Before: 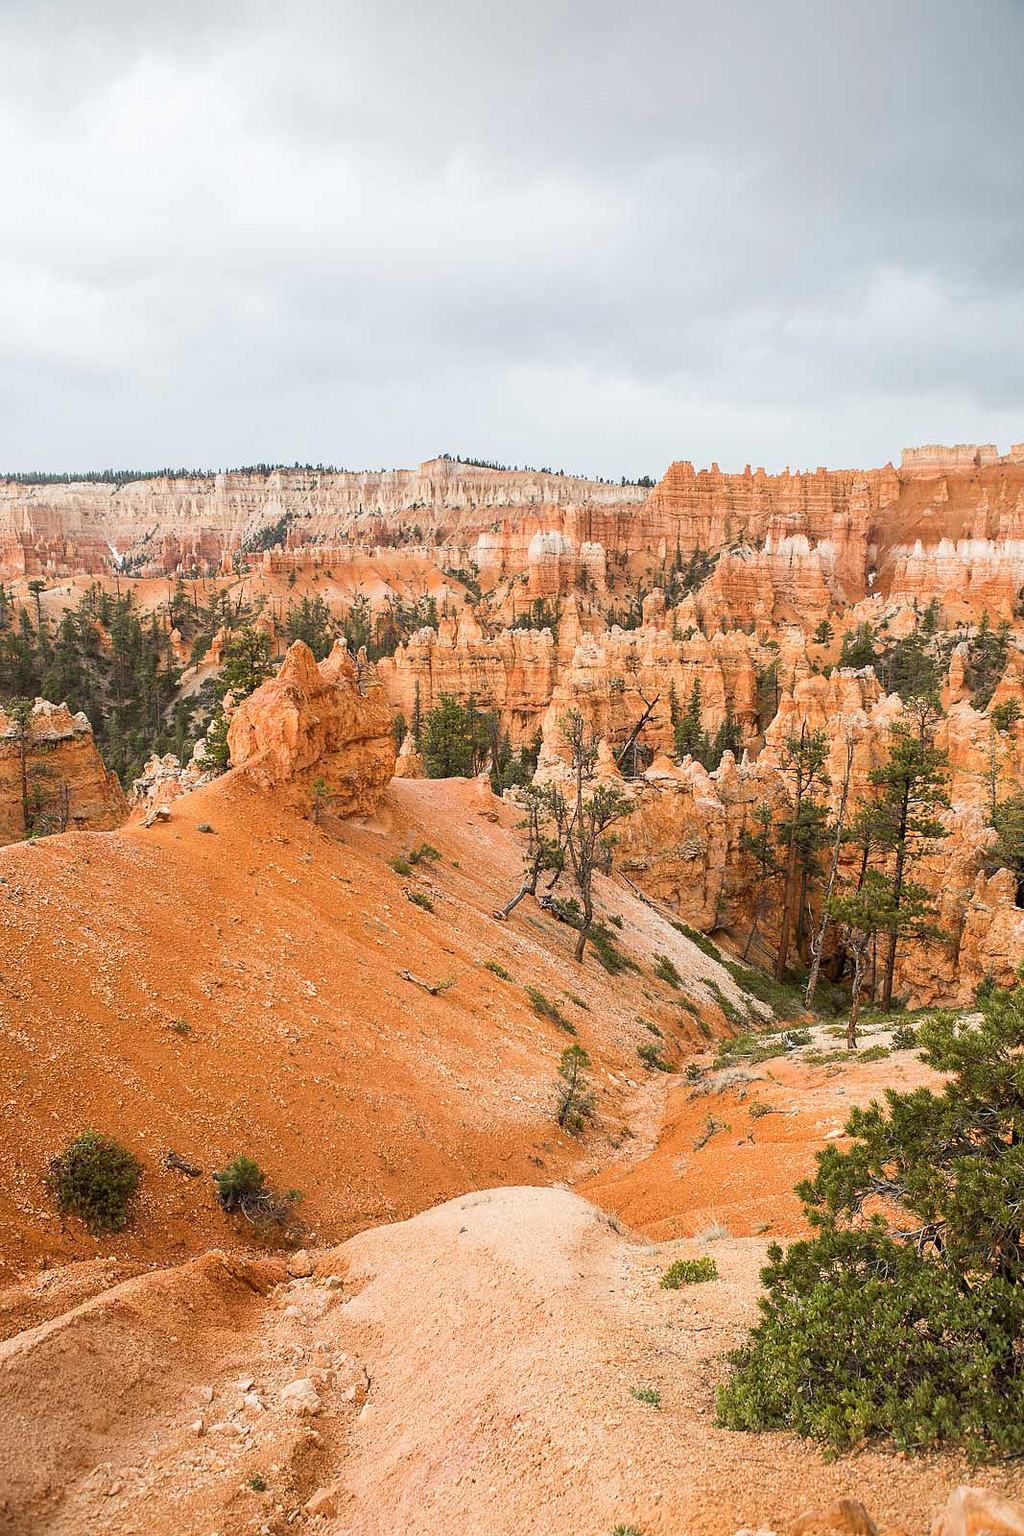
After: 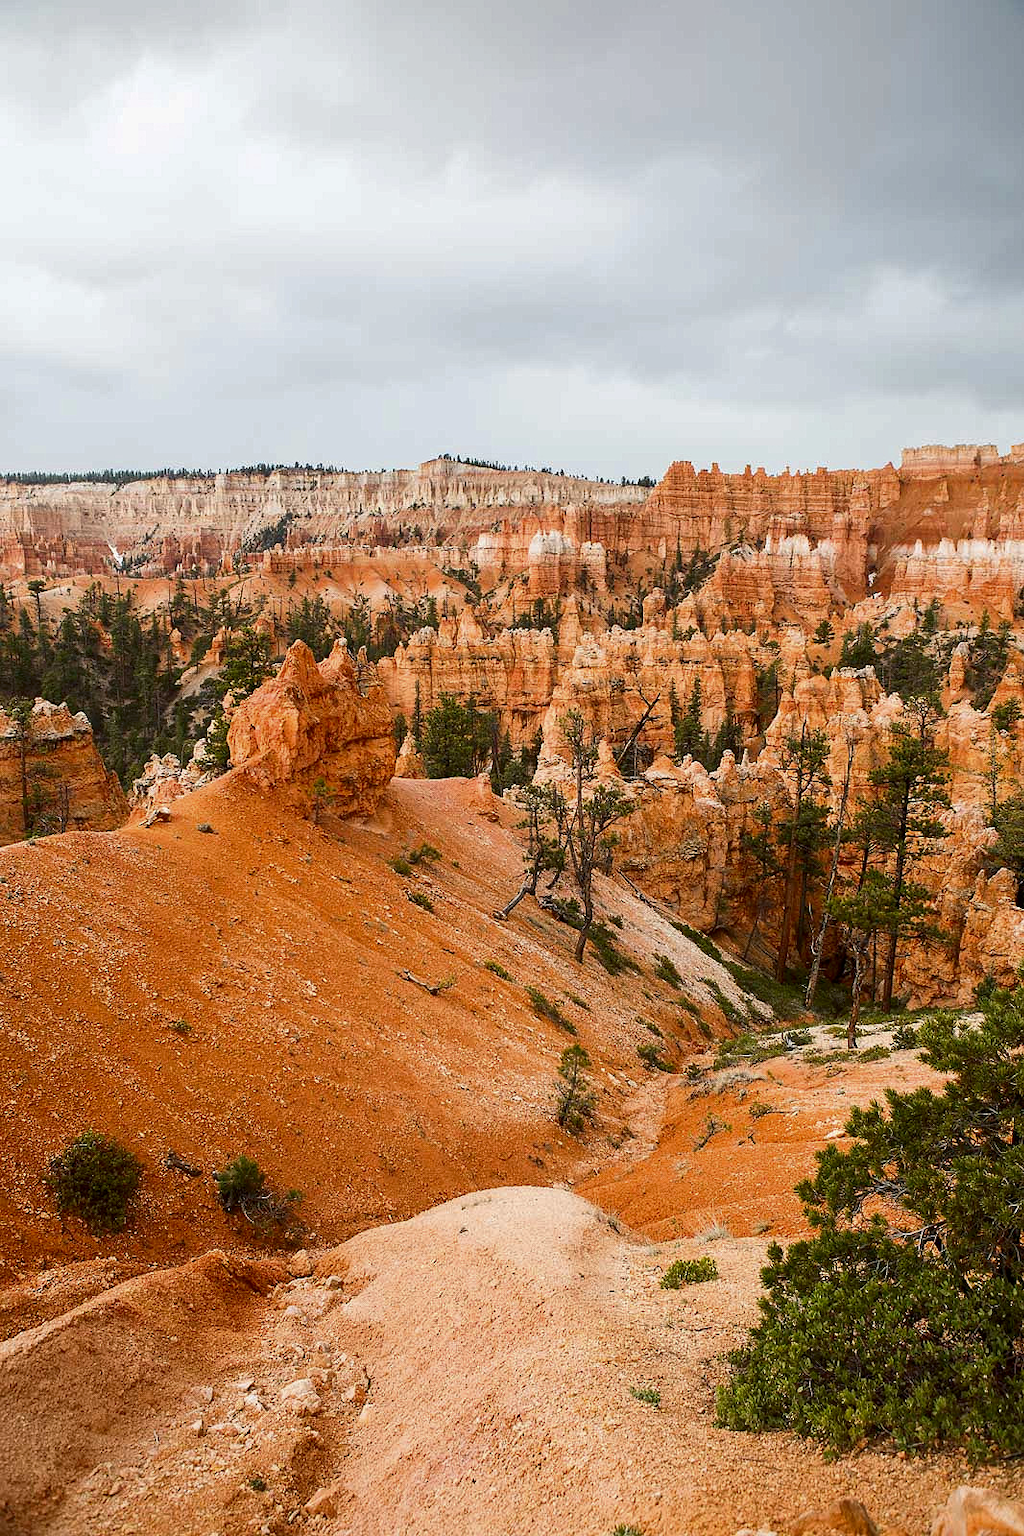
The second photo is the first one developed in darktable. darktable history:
contrast brightness saturation: brightness -0.2, saturation 0.076
